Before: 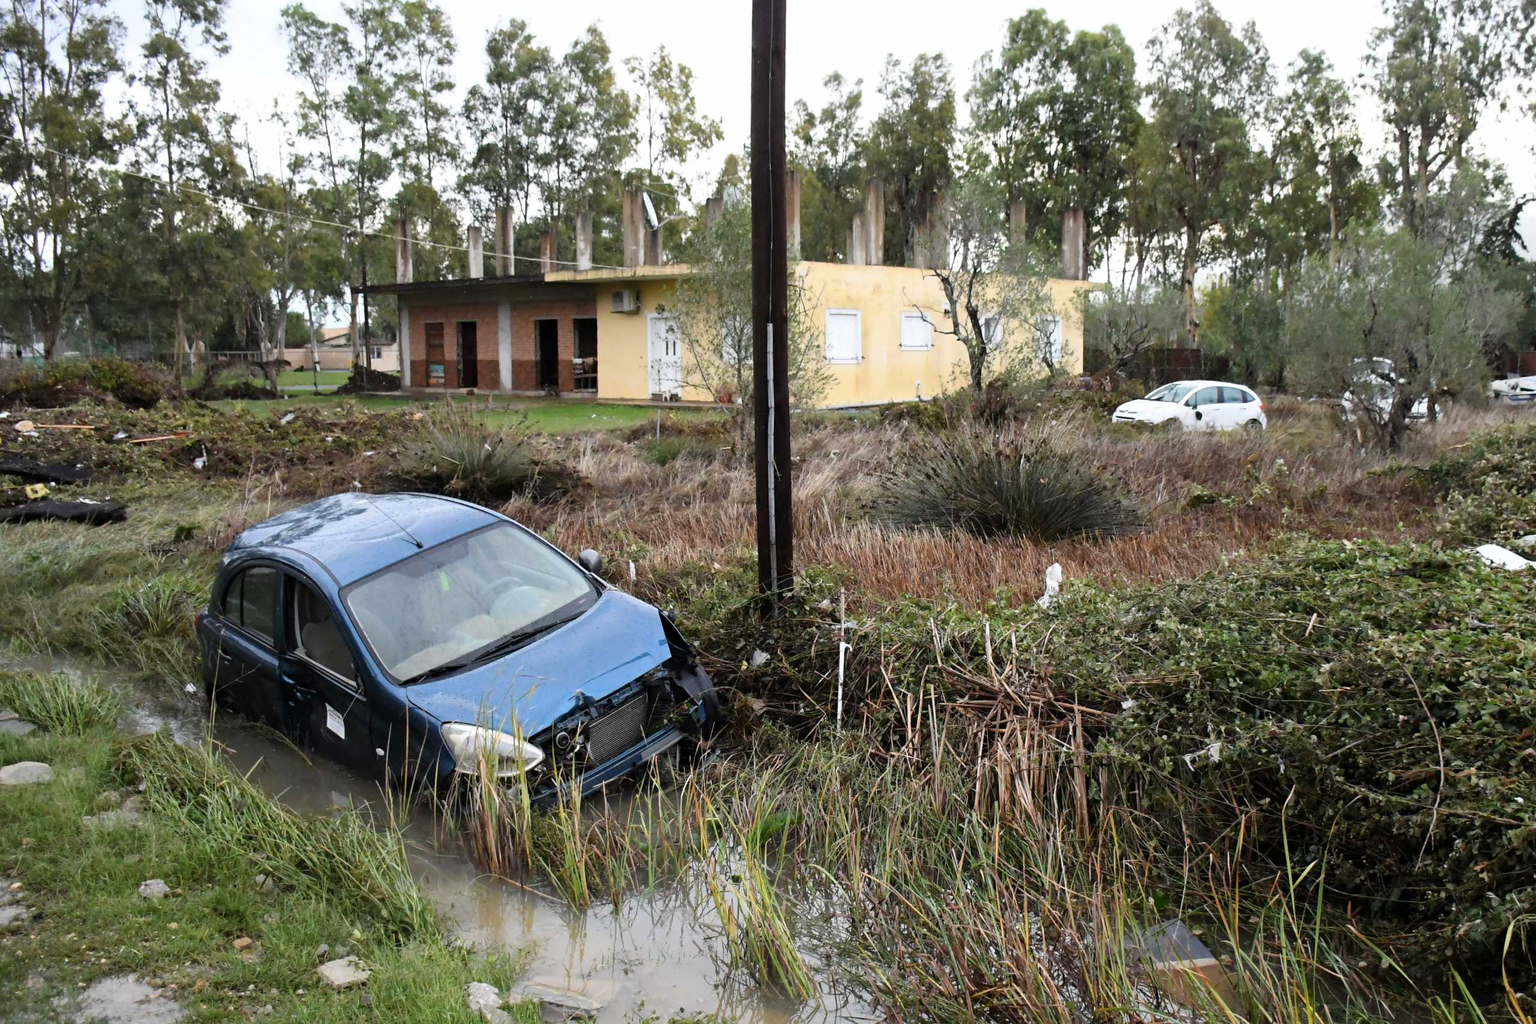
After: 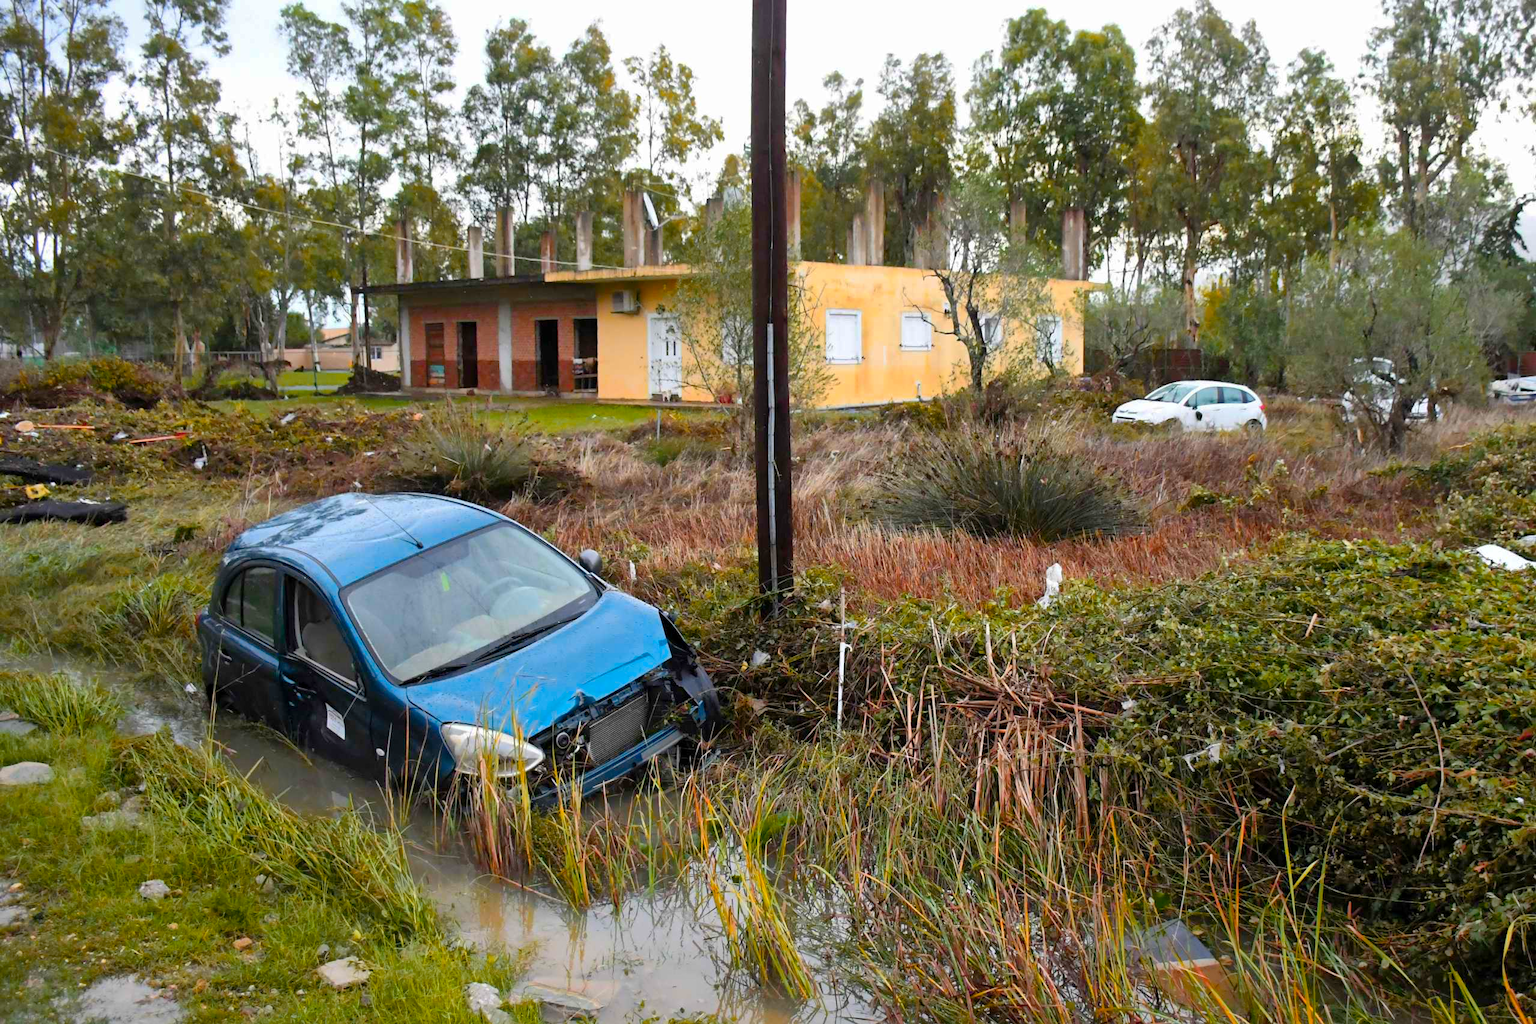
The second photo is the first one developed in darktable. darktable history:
tone equalizer: -8 EV 0.06 EV, smoothing diameter 25%, edges refinement/feathering 10, preserve details guided filter
color zones: curves: ch1 [(0.235, 0.558) (0.75, 0.5)]; ch2 [(0.25, 0.462) (0.749, 0.457)], mix 40.67%
color balance rgb: linear chroma grading › global chroma 15%, perceptual saturation grading › global saturation 30%
shadows and highlights: on, module defaults
